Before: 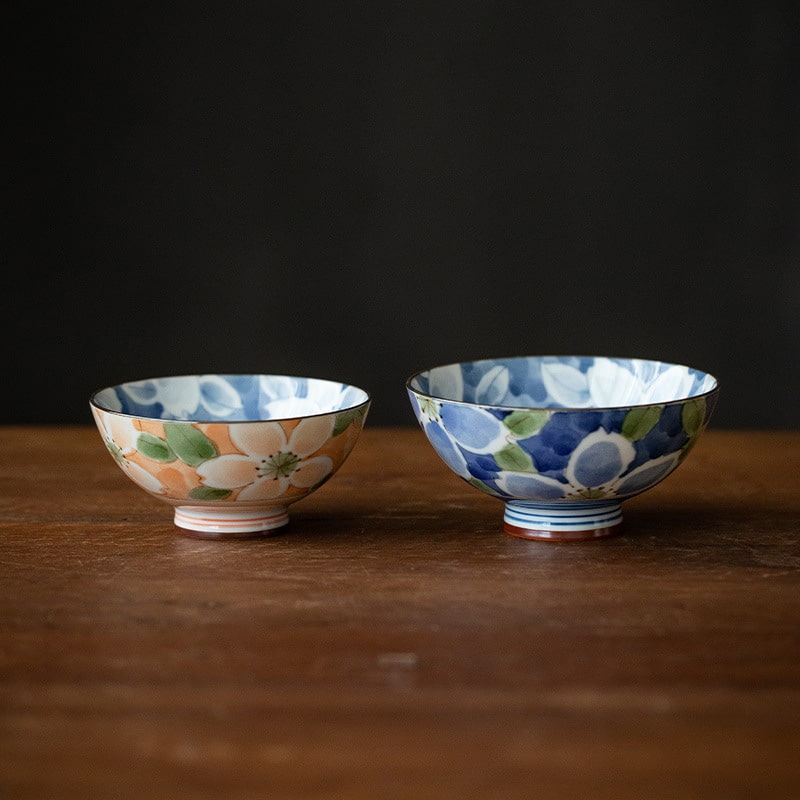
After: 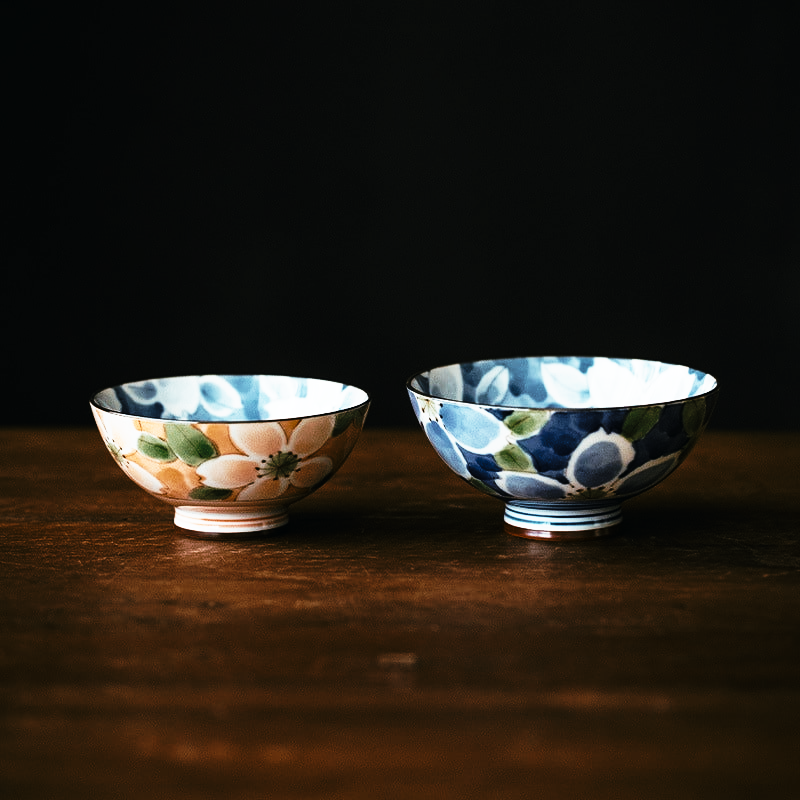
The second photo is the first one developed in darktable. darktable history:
tone curve: curves: ch0 [(0, 0) (0.003, 0.005) (0.011, 0.008) (0.025, 0.013) (0.044, 0.017) (0.069, 0.022) (0.1, 0.029) (0.136, 0.038) (0.177, 0.053) (0.224, 0.081) (0.277, 0.128) (0.335, 0.214) (0.399, 0.343) (0.468, 0.478) (0.543, 0.641) (0.623, 0.798) (0.709, 0.911) (0.801, 0.971) (0.898, 0.99) (1, 1)], preserve colors none
color look up table: target L [98.72, 84.62, 65.23, 78.75, 53.81, 69.77, 62.44, 45.18, 63.46, 43.43, 42.1, 30.7, 25.41, 3.5, 200.02, 73.68, 66.37, 53.25, 45.67, 47.93, 41.11, 45.41, 34.67, 29.05, 16.07, 85.19, 70.69, 68.59, 49.55, 54.84, 49.67, 50.99, 51.7, 44.21, 40.81, 39.97, 37.81, 32.81, 33.11, 33.44, 7.82, 18.22, 70, 53.28, 65.04, 52.02, 49.8, 43.79, 29.67], target a [0.163, -1.028, 2.335, -15.92, -15.08, -1.296, -19.44, -22.27, -4.96, -17.97, -13.55, -10.49, -20.34, -4.606, 0, 10.27, 7.437, 15.85, 33.28, 6.491, 28.87, 10.43, 20.07, 18.62, -0.422, 3.883, 17.06, -6.63, 34.93, 26.04, 31.53, 20.48, 1.731, 37.27, 25.21, -4.109, 15.06, 26.68, -0.273, -0.62, 13.5, -2.553, -20.45, -14.2, -10.63, -13.1, -13.09, -8.923, -5.804], target b [7.252, 20.26, 41.4, -10.54, -9.426, 39.49, 9.241, 17.76, 21.7, 6.616, -2.076, 15.7, 10.02, -1.29, 0, 6.81, 33.78, 33.31, -1.824, 28.42, 31.02, 17.26, 34.9, 33.59, 6.924, -2.53, -14.93, -15.59, -24.06, -21.06, -15.57, -4.434, -11.99, -25.29, -30.7, -17.08, -24.19, -10.53, -16.66, -16.15, -10.87, -19.67, -17.39, -10.5, -4.844, -11.51, -10.79, -5.534, -9.574], num patches 49
